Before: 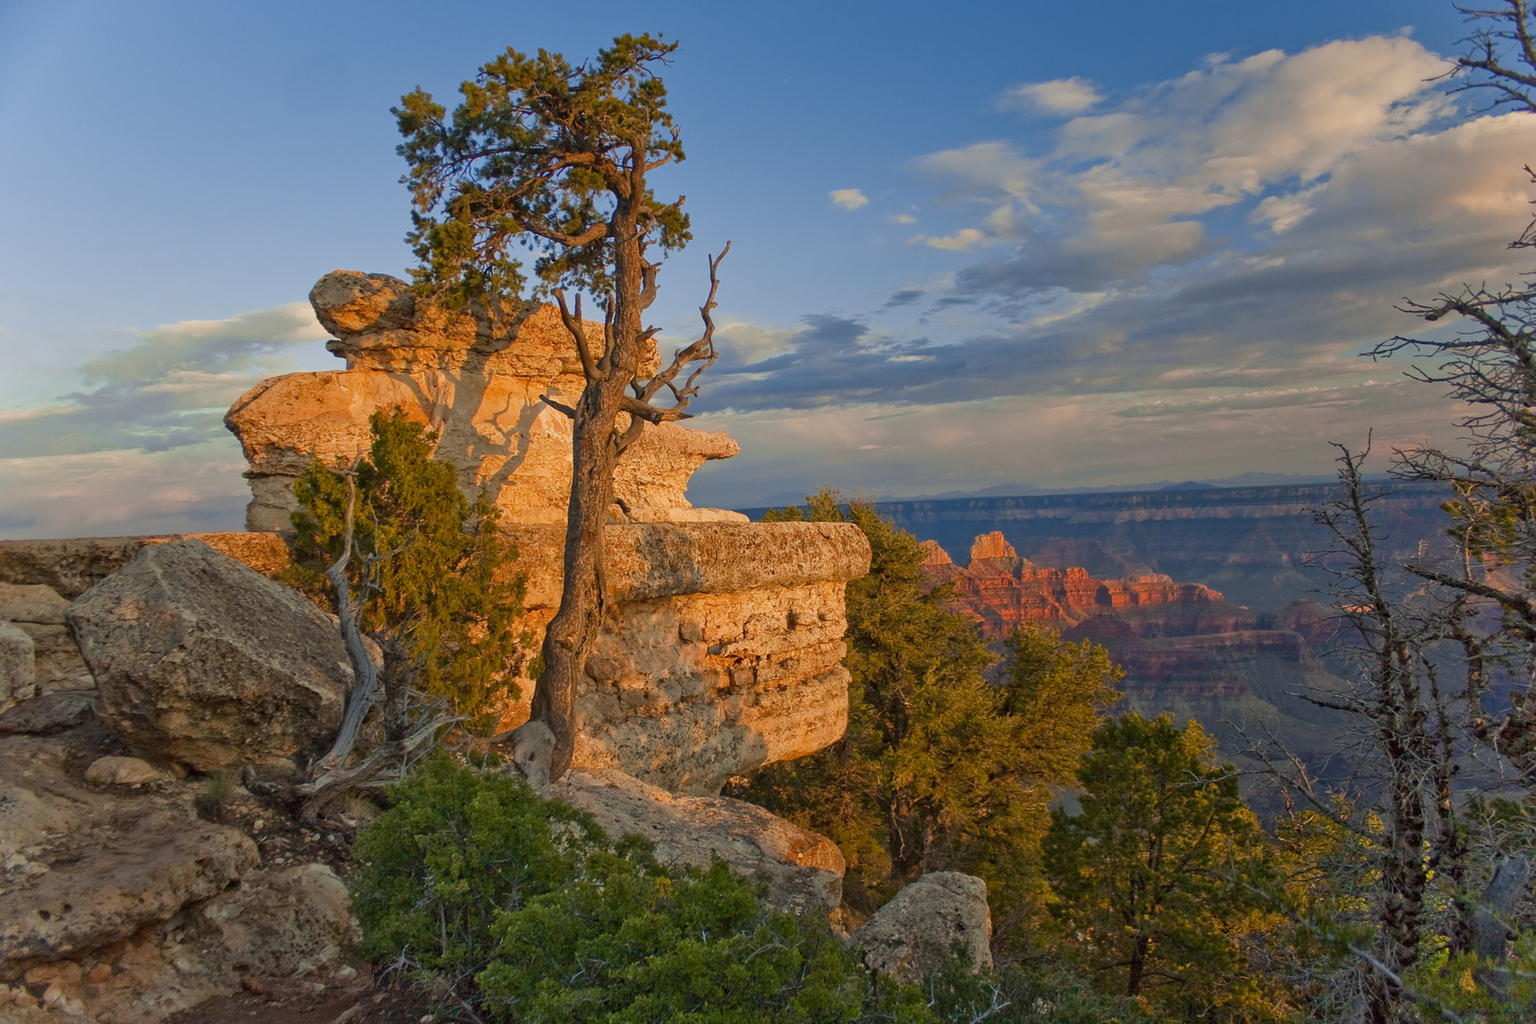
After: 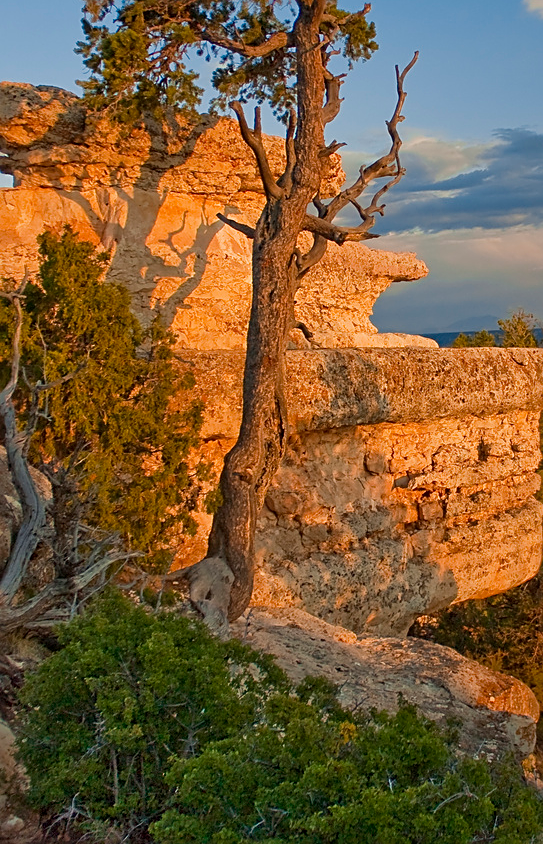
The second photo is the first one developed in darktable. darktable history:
crop and rotate: left 21.771%, top 18.861%, right 44.649%, bottom 2.989%
sharpen: on, module defaults
